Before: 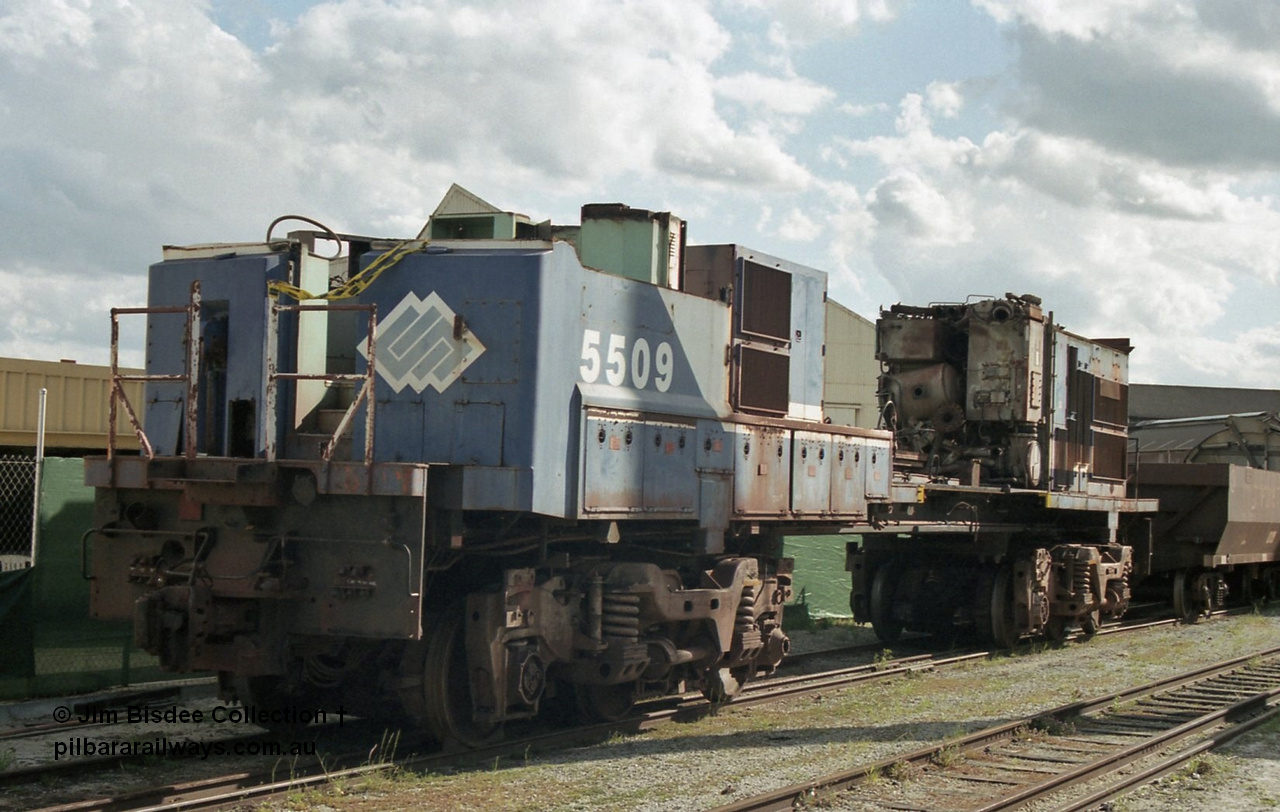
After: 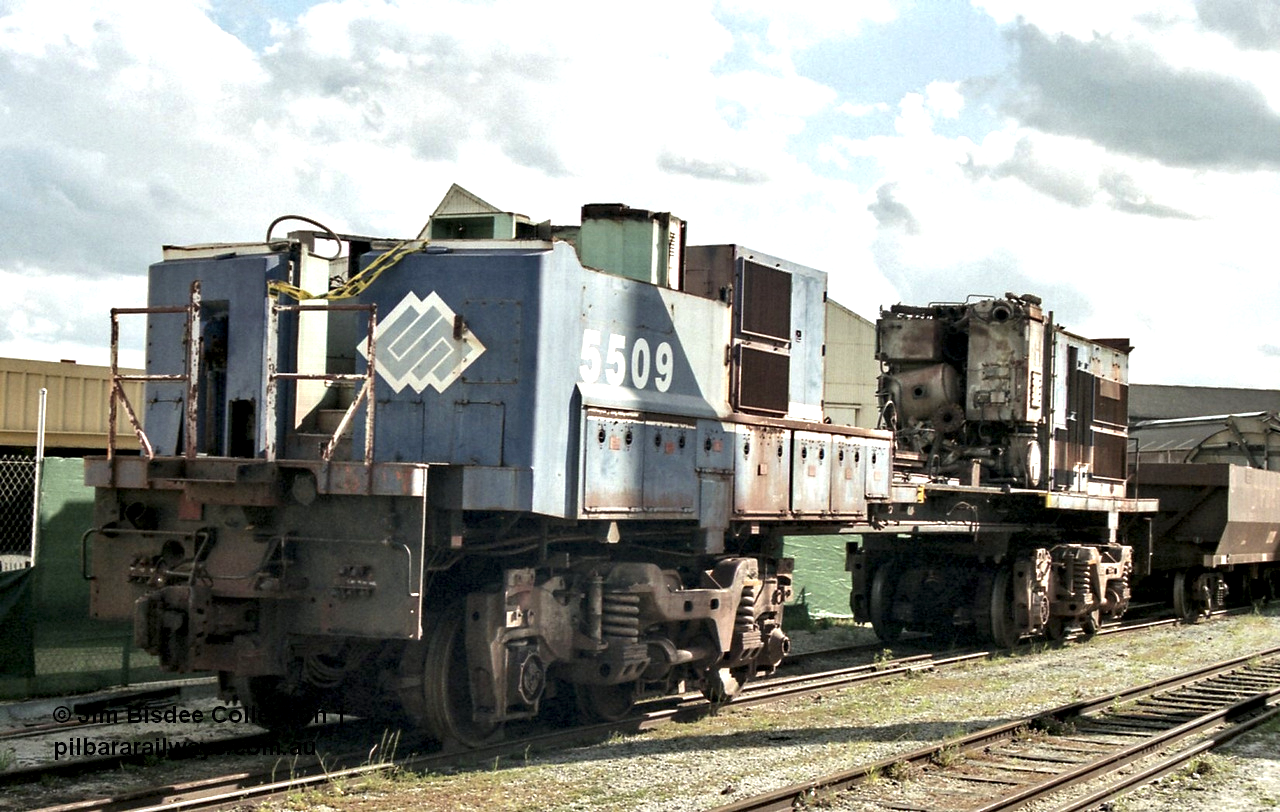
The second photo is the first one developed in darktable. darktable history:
contrast equalizer: y [[0.601, 0.6, 0.598, 0.598, 0.6, 0.601], [0.5 ×6], [0.5 ×6], [0 ×6], [0 ×6]]
exposure: exposure 0.669 EV, compensate highlight preservation false
